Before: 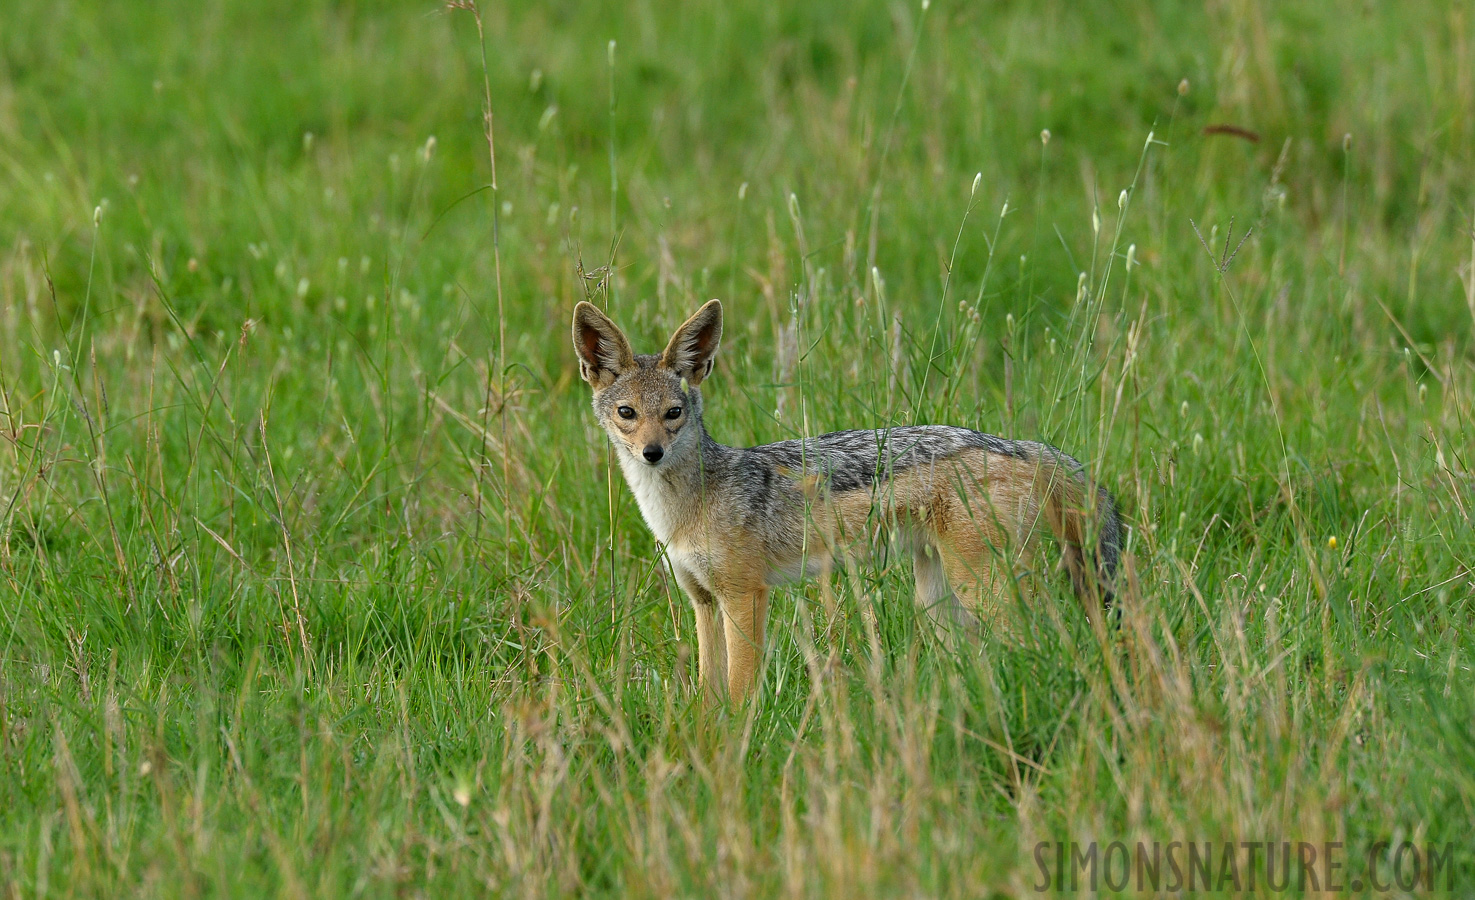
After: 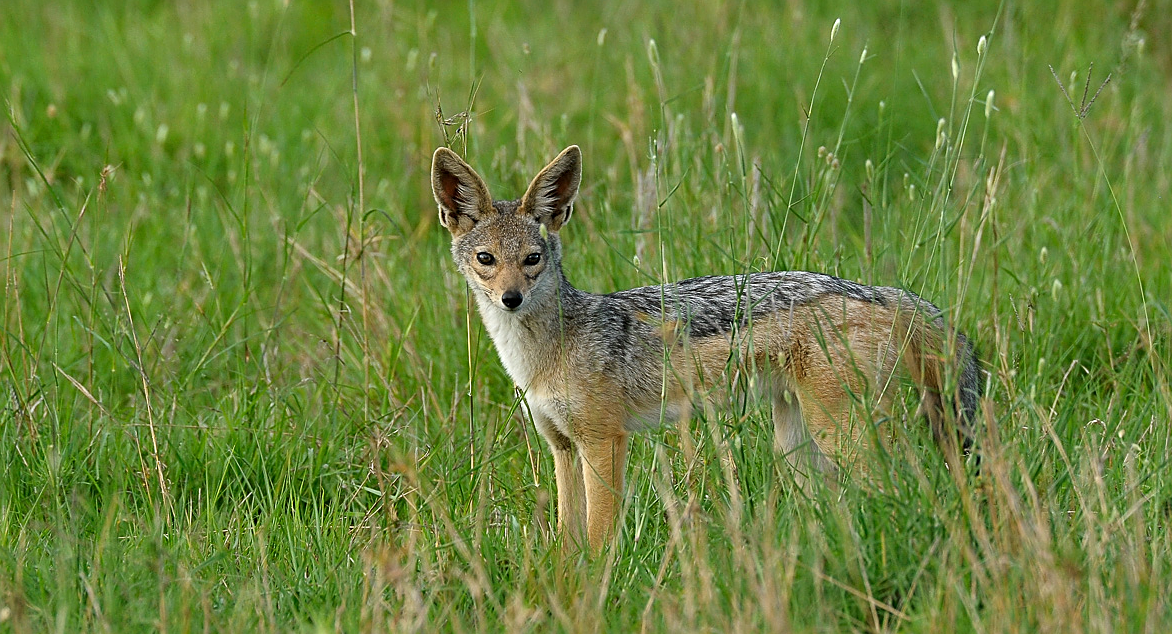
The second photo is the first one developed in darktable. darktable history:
crop: left 9.595%, top 17.123%, right 10.912%, bottom 12.361%
sharpen: on, module defaults
tone equalizer: edges refinement/feathering 500, mask exposure compensation -1.57 EV, preserve details no
